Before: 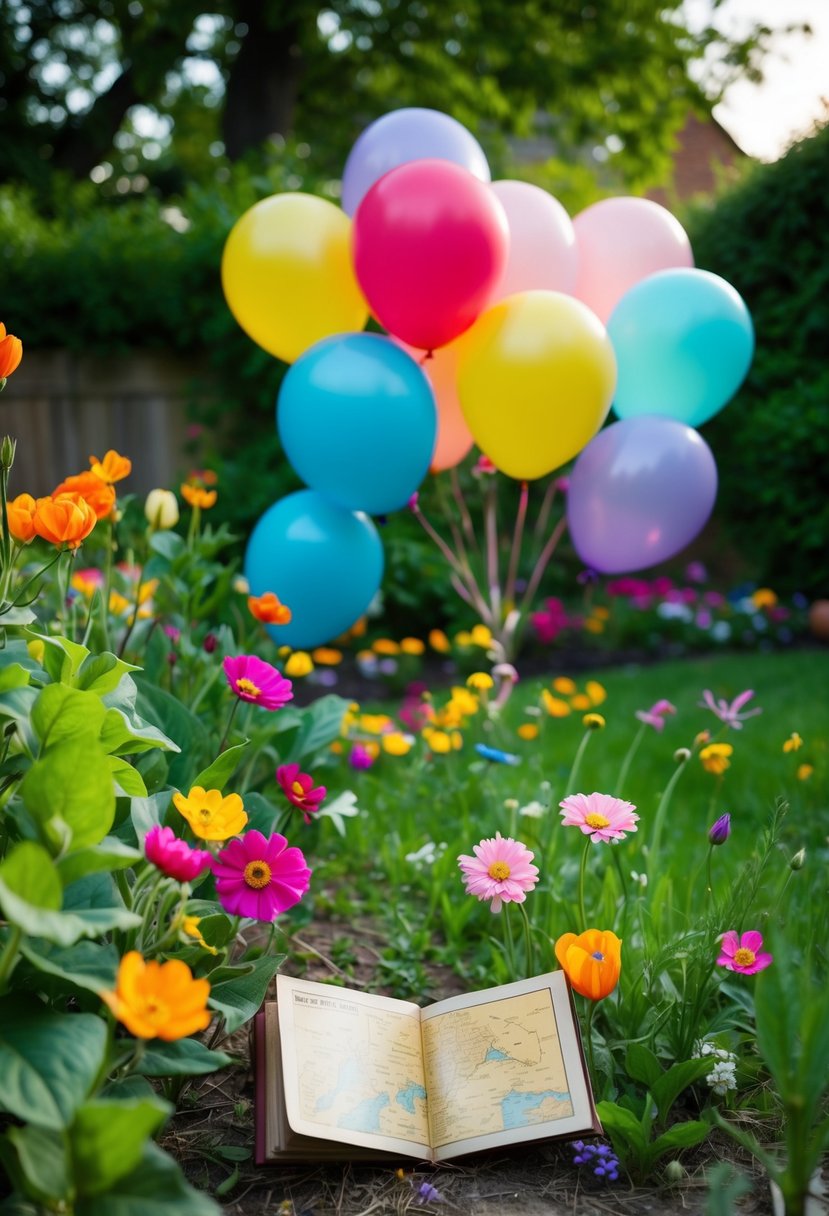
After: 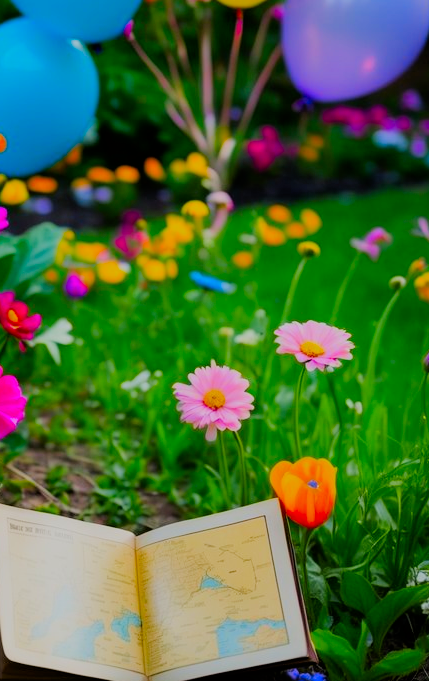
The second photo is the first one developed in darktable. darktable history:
color contrast: green-magenta contrast 1.55, blue-yellow contrast 1.83
filmic rgb: black relative exposure -6.82 EV, white relative exposure 5.89 EV, hardness 2.71
crop: left 34.479%, top 38.822%, right 13.718%, bottom 5.172%
